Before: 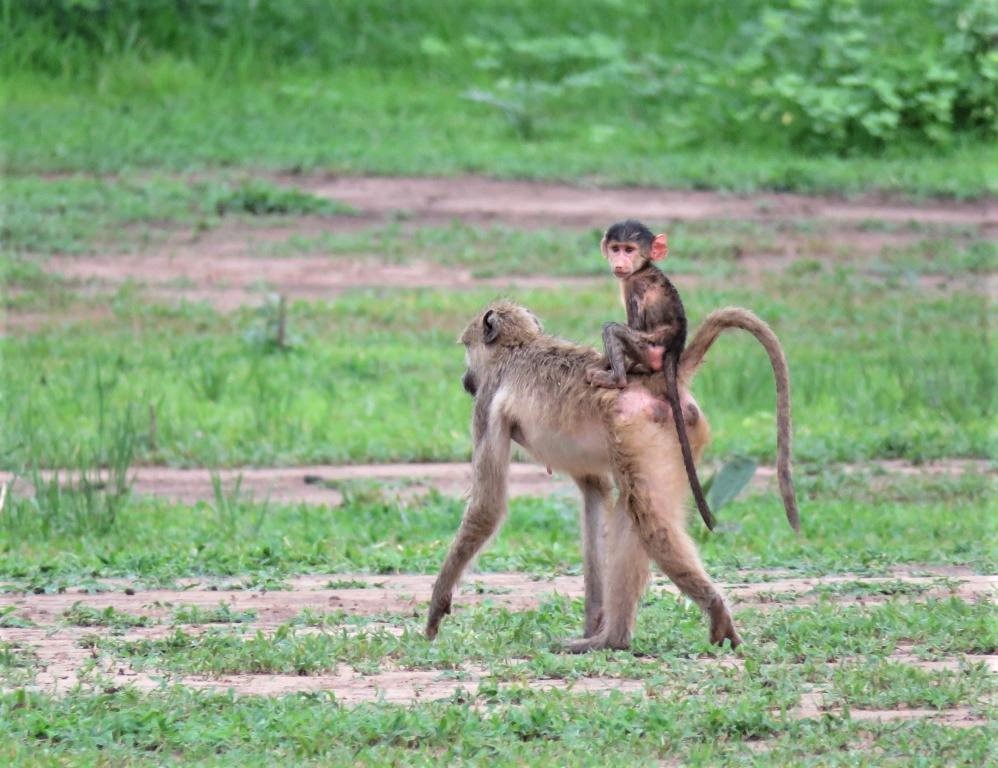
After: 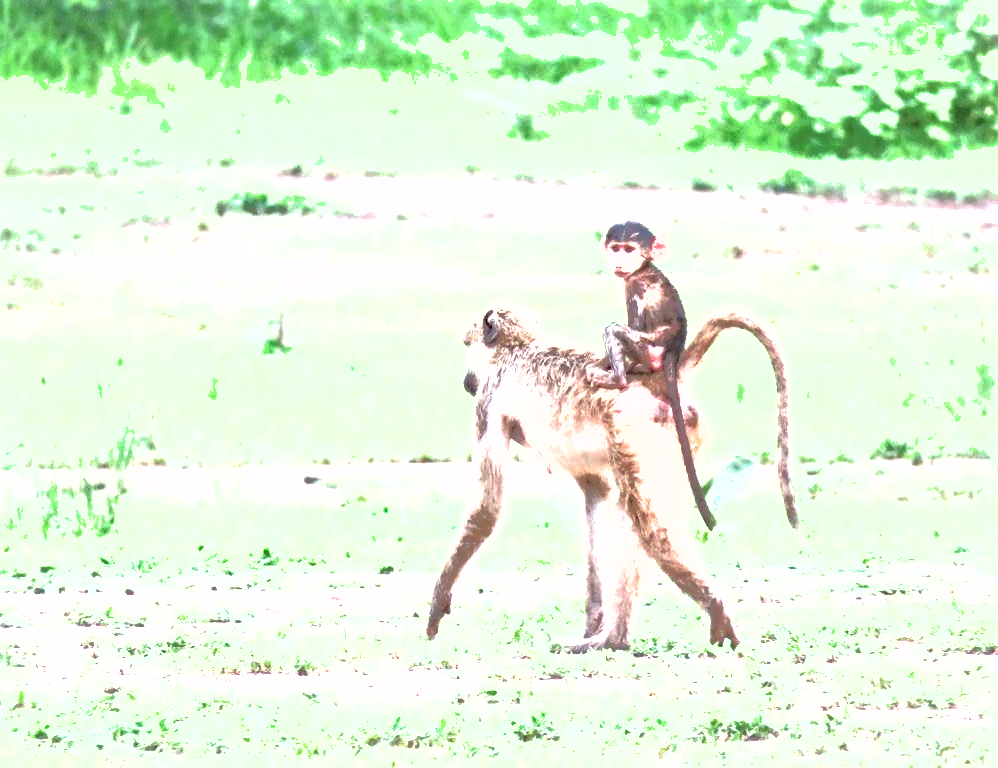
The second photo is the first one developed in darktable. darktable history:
color balance rgb: perceptual saturation grading › global saturation 0.756%, perceptual saturation grading › highlights -31.414%, perceptual saturation grading › mid-tones 5.231%, perceptual saturation grading › shadows 17.825%, perceptual brilliance grading › global brilliance 2.665%, perceptual brilliance grading › highlights -2.459%, perceptual brilliance grading › shadows 2.808%
exposure: black level correction 0, exposure 1.989 EV, compensate exposure bias true, compensate highlight preservation false
shadows and highlights: highlights color adjustment 55.44%
